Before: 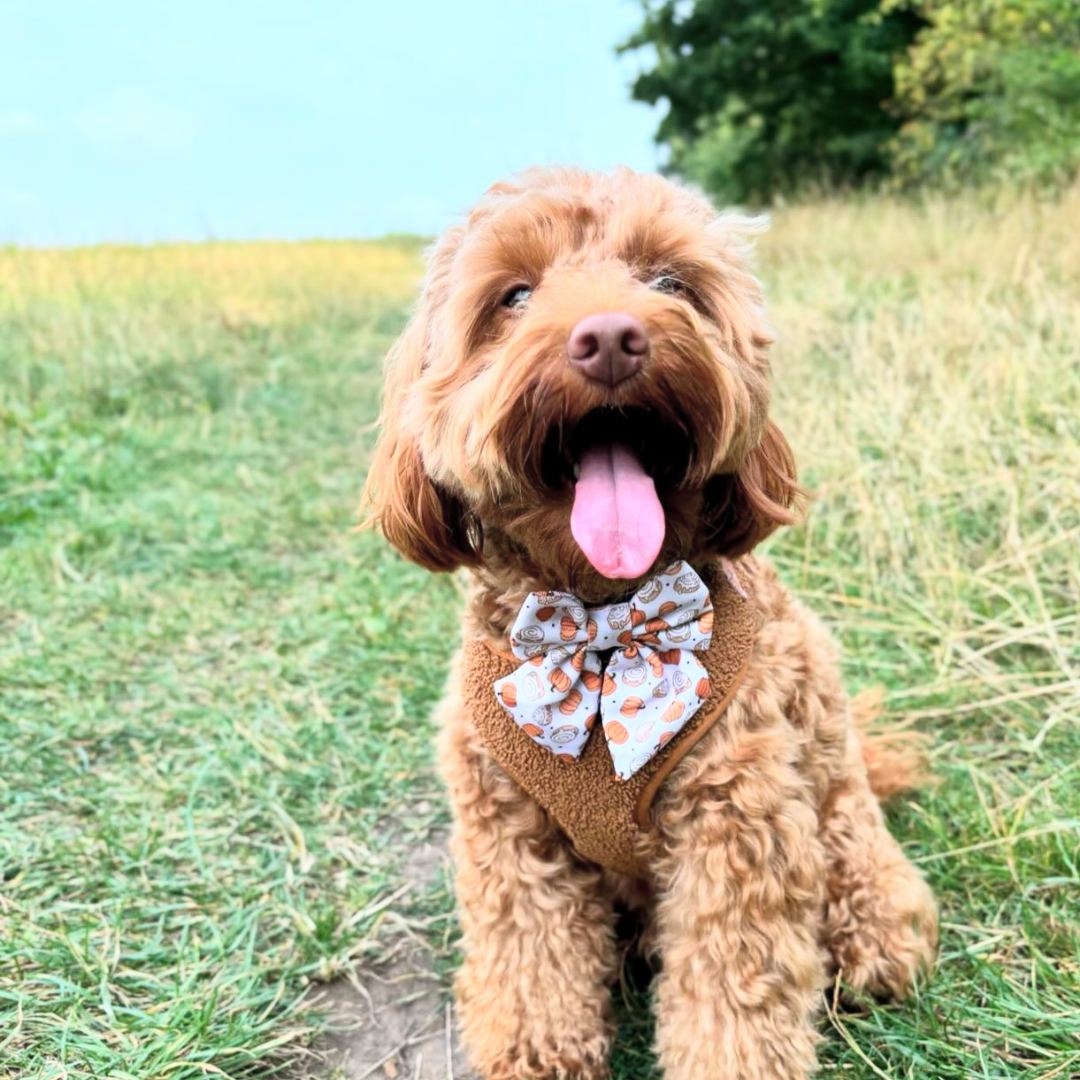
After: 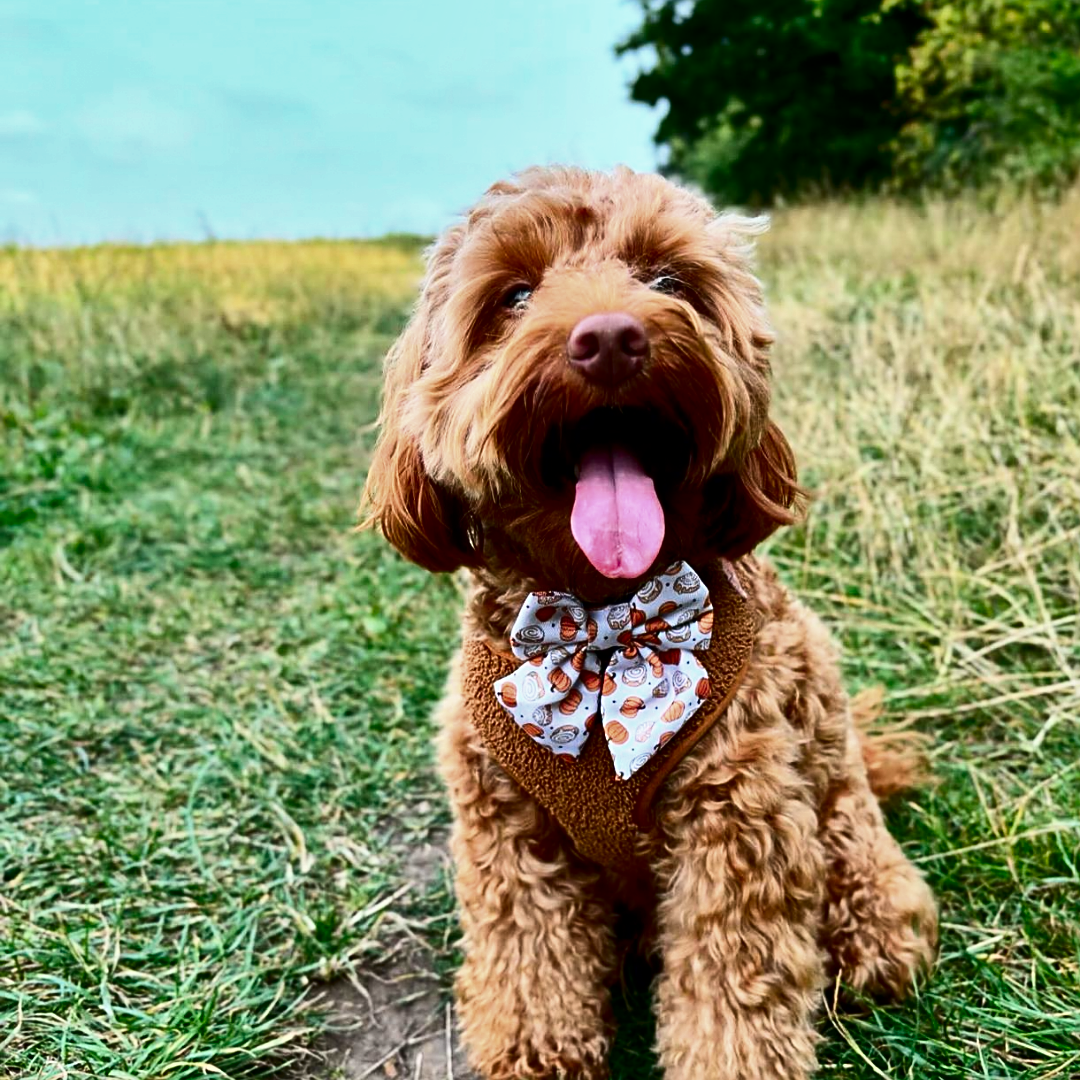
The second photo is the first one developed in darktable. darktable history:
contrast brightness saturation: contrast 0.09, brightness -0.59, saturation 0.17
sharpen: on, module defaults
shadows and highlights: low approximation 0.01, soften with gaussian
